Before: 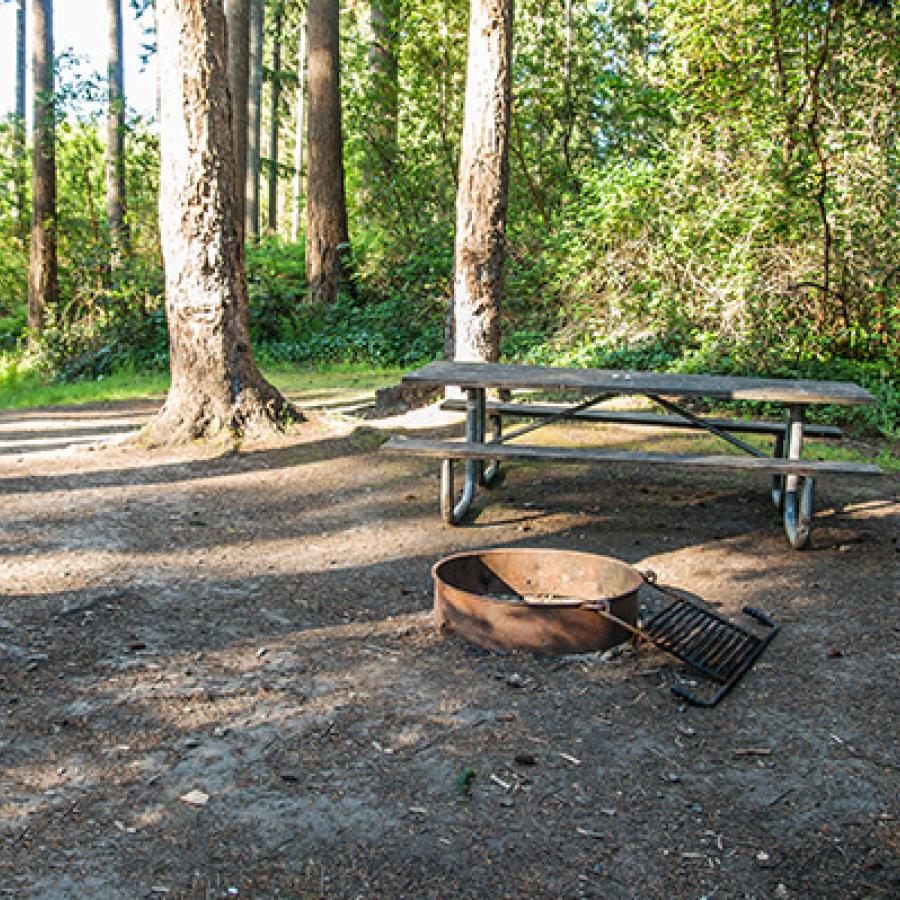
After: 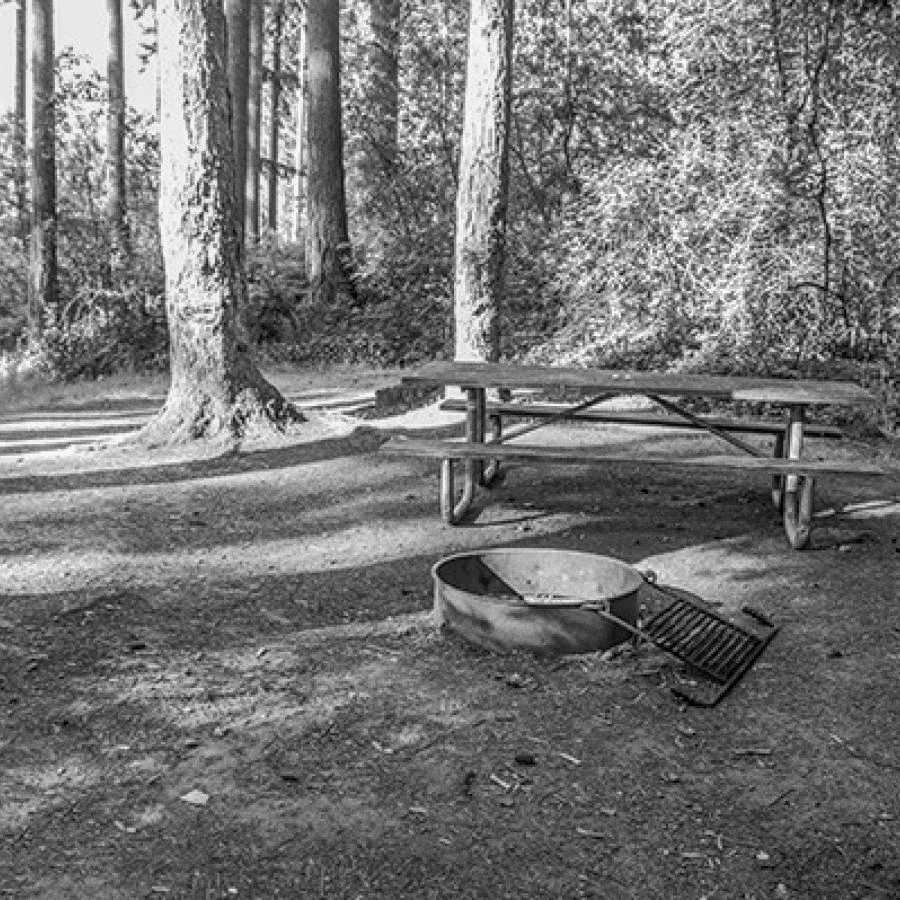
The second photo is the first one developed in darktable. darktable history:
monochrome: a 30.25, b 92.03
grain: coarseness 0.09 ISO
shadows and highlights: on, module defaults
local contrast: detail 117%
